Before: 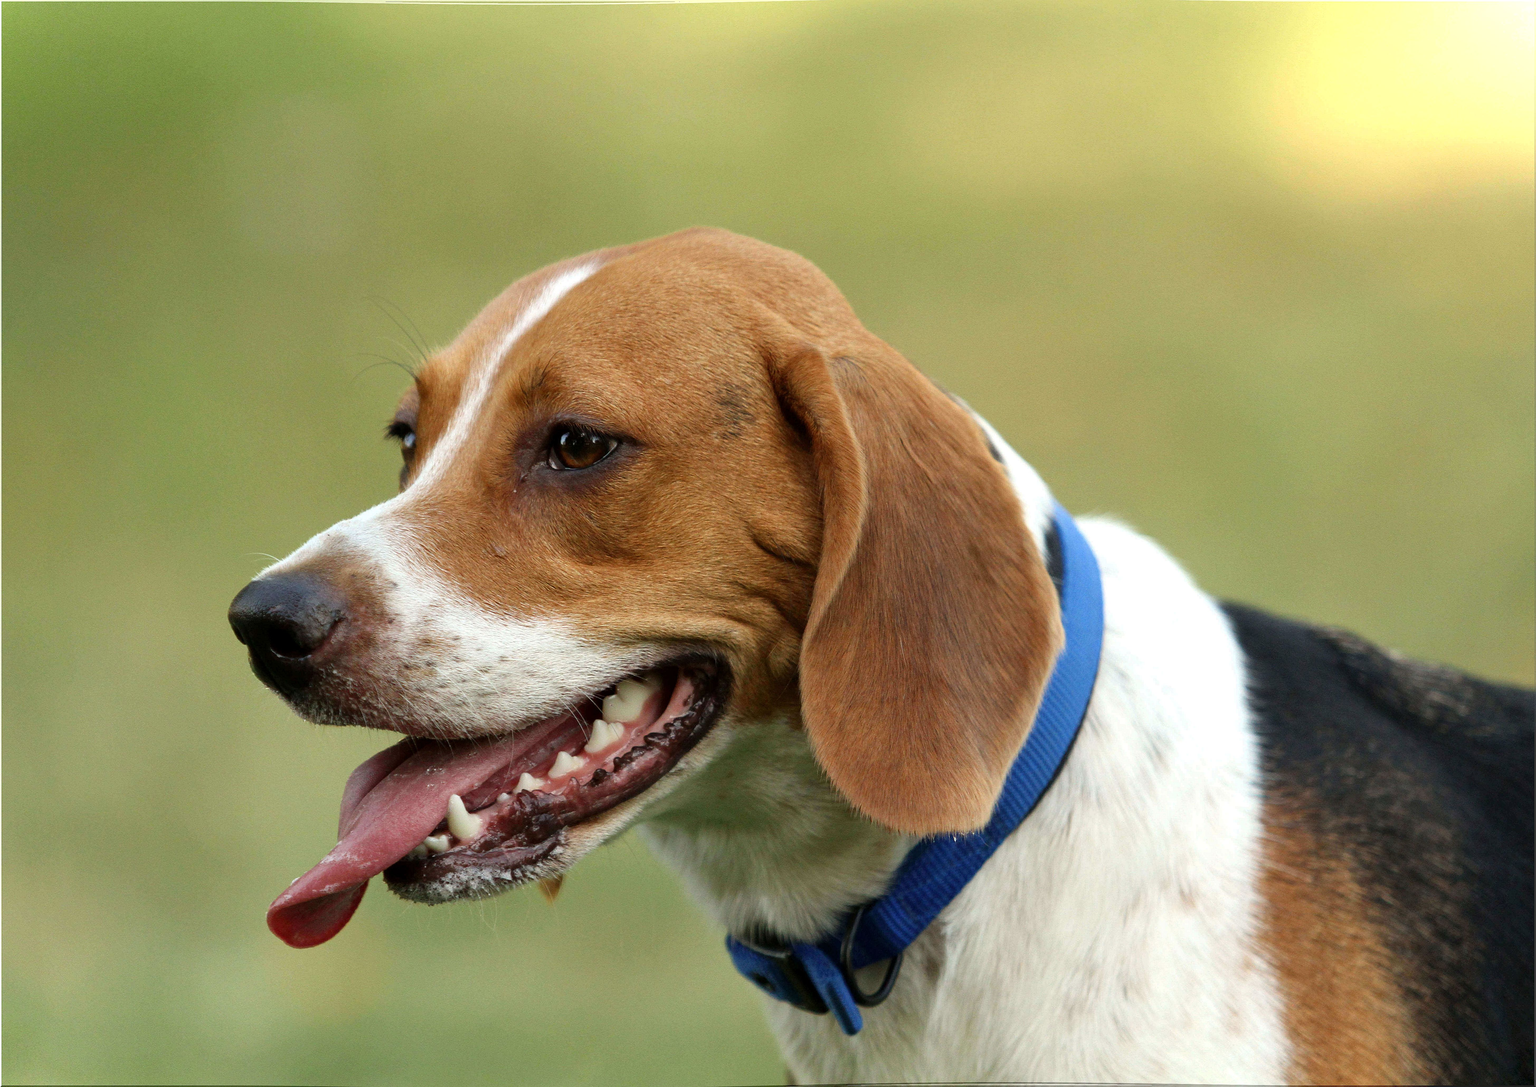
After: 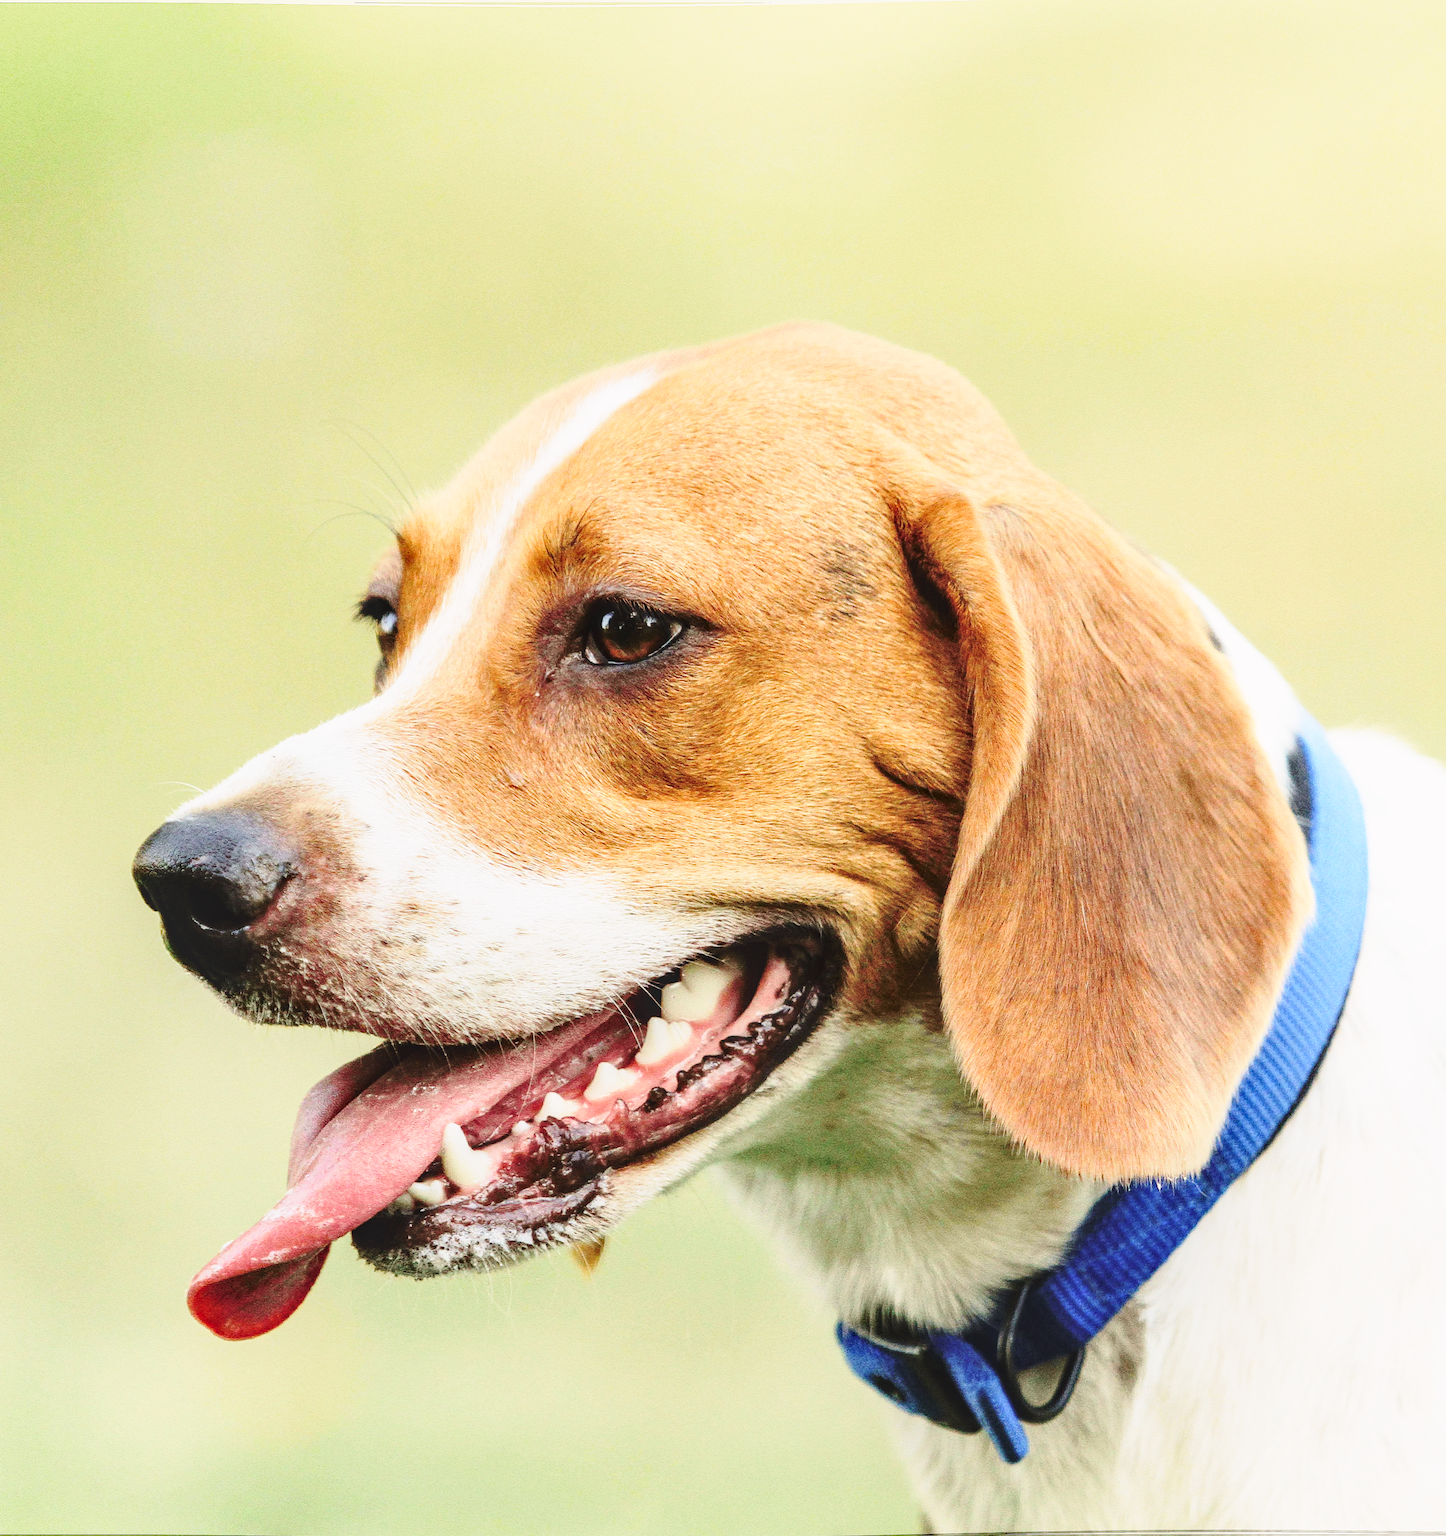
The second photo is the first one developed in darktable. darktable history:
base curve: curves: ch0 [(0, 0) (0.028, 0.03) (0.105, 0.232) (0.387, 0.748) (0.754, 0.968) (1, 1)], fusion 1, exposure shift 0.576, preserve colors none
contrast brightness saturation: contrast -0.11
local contrast: on, module defaults
crop and rotate: left 8.786%, right 24.548%
tone curve: curves: ch0 [(0, 0) (0.739, 0.837) (1, 1)]; ch1 [(0, 0) (0.226, 0.261) (0.383, 0.397) (0.462, 0.473) (0.498, 0.502) (0.521, 0.52) (0.578, 0.57) (1, 1)]; ch2 [(0, 0) (0.438, 0.456) (0.5, 0.5) (0.547, 0.557) (0.597, 0.58) (0.629, 0.603) (1, 1)], color space Lab, independent channels, preserve colors none
